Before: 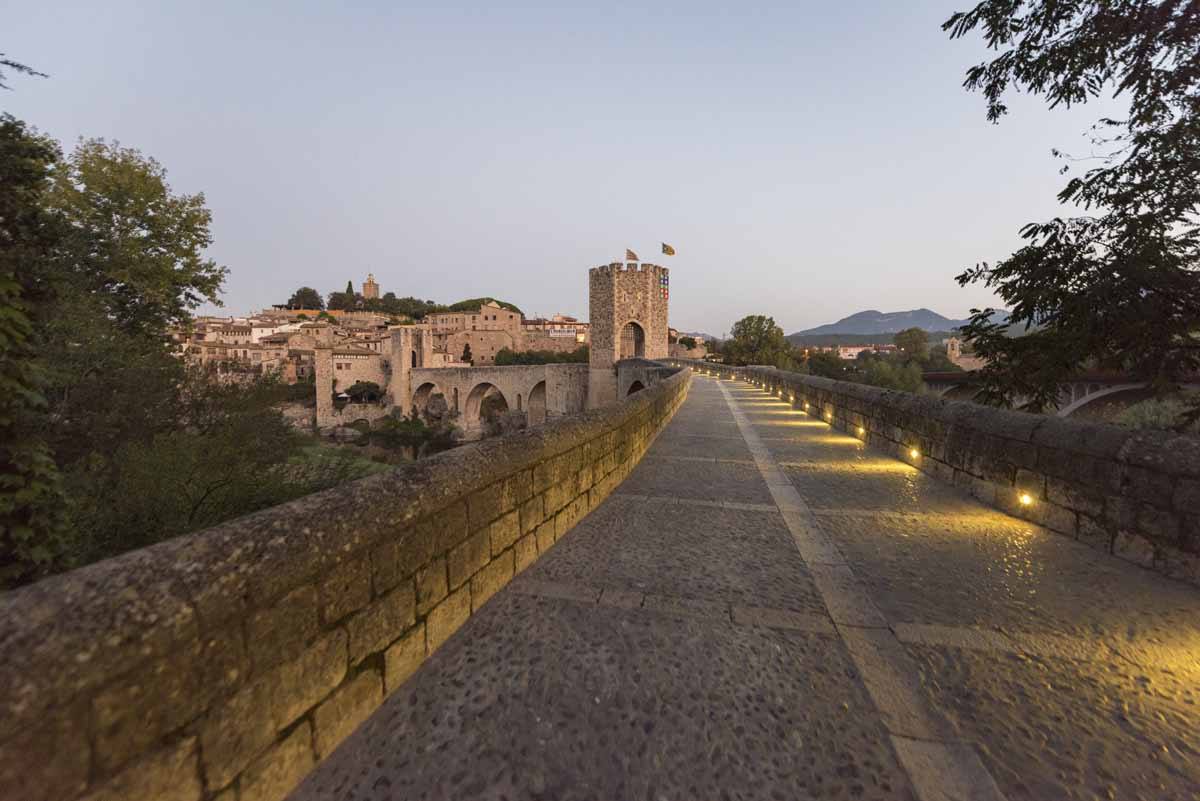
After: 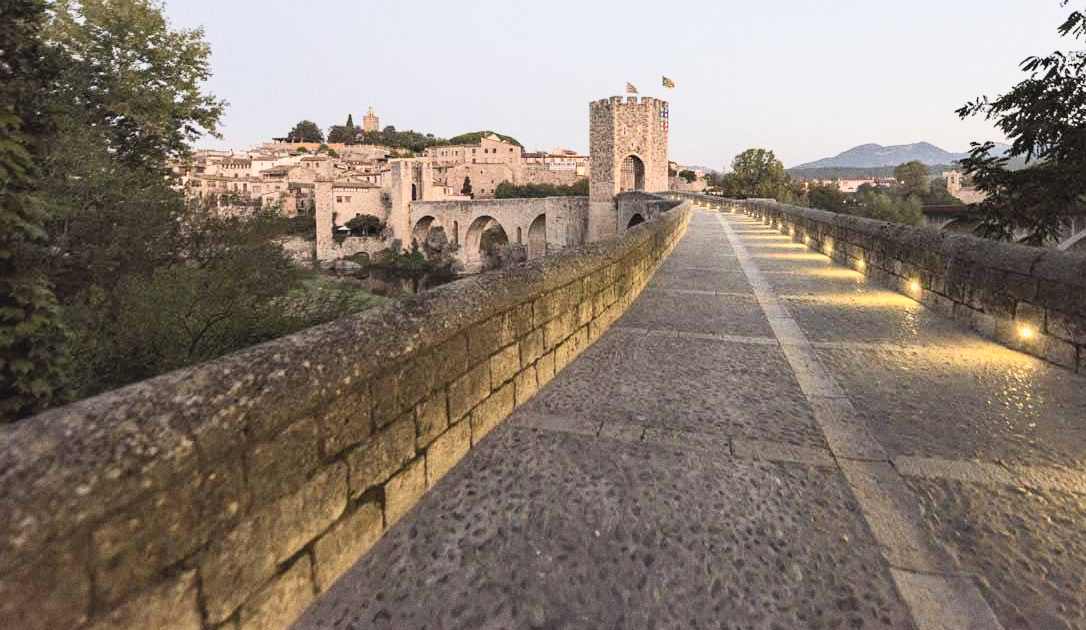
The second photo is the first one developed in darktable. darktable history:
crop: top 20.916%, right 9.437%, bottom 0.316%
contrast brightness saturation: contrast 0.39, brightness 0.53
grain: coarseness 0.09 ISO
filmic rgb: hardness 4.17, contrast 0.921
